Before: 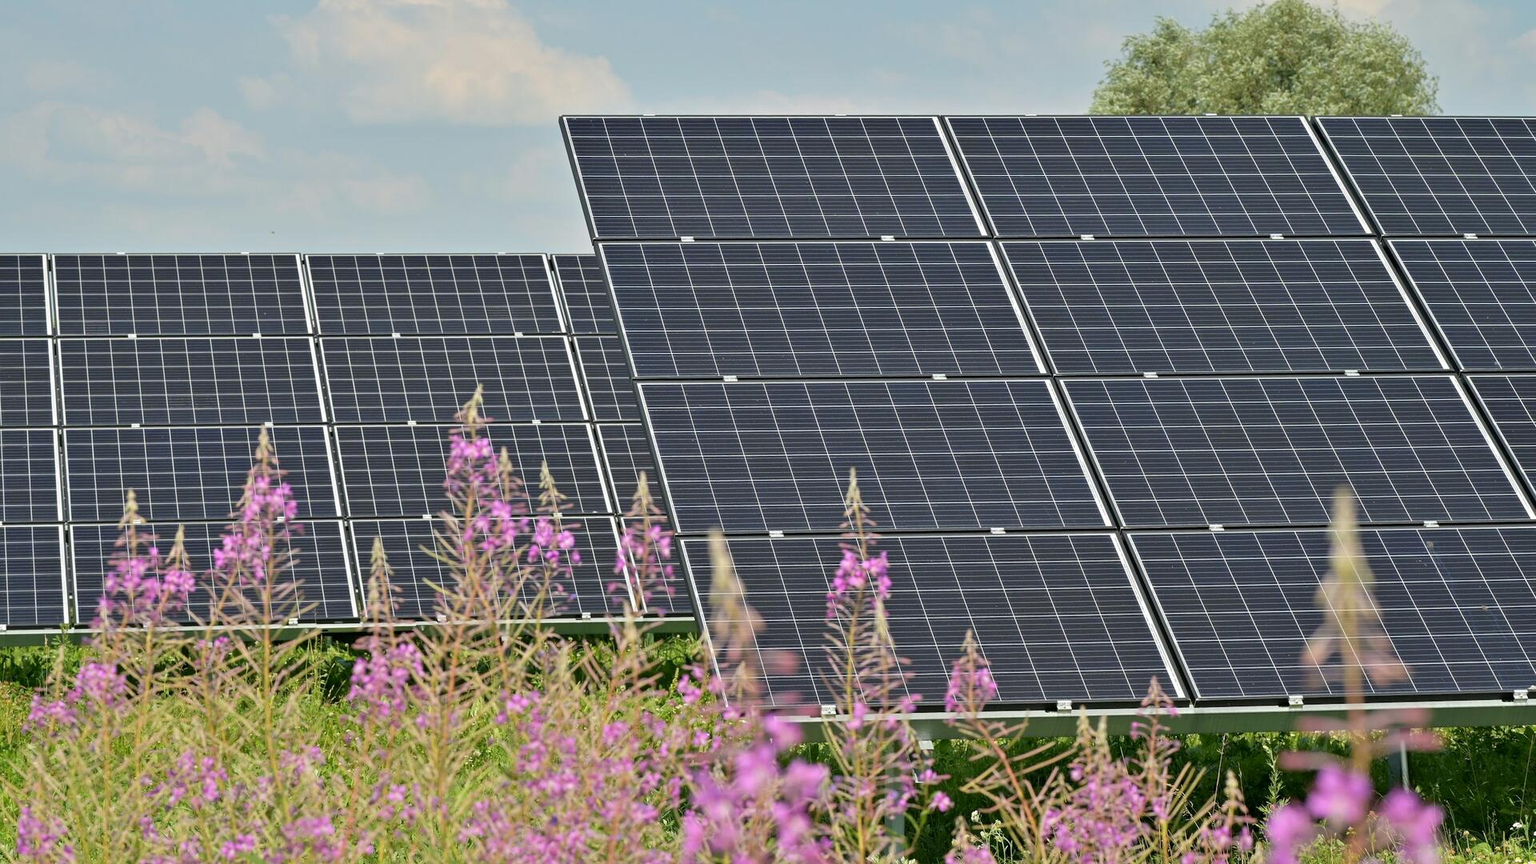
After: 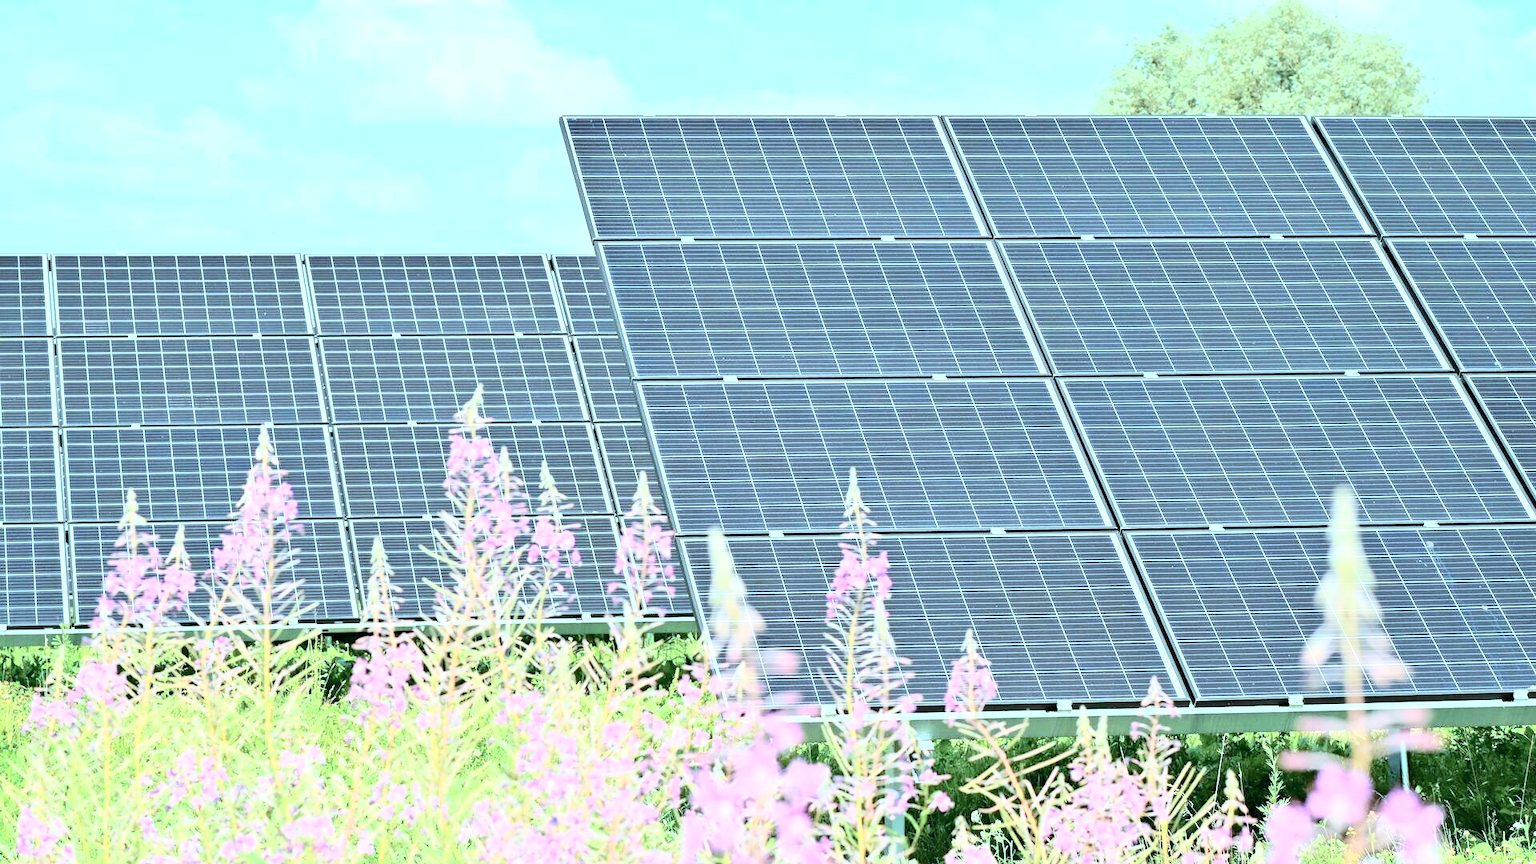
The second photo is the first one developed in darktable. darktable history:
exposure: black level correction 0.001, exposure 0.96 EV, compensate exposure bias true, compensate highlight preservation false
color correction: highlights a* -11.85, highlights b* -14.99
tone curve: curves: ch0 [(0, 0) (0.003, 0.003) (0.011, 0.013) (0.025, 0.028) (0.044, 0.05) (0.069, 0.079) (0.1, 0.113) (0.136, 0.154) (0.177, 0.201) (0.224, 0.268) (0.277, 0.38) (0.335, 0.486) (0.399, 0.588) (0.468, 0.688) (0.543, 0.787) (0.623, 0.854) (0.709, 0.916) (0.801, 0.957) (0.898, 0.978) (1, 1)], color space Lab, independent channels, preserve colors none
